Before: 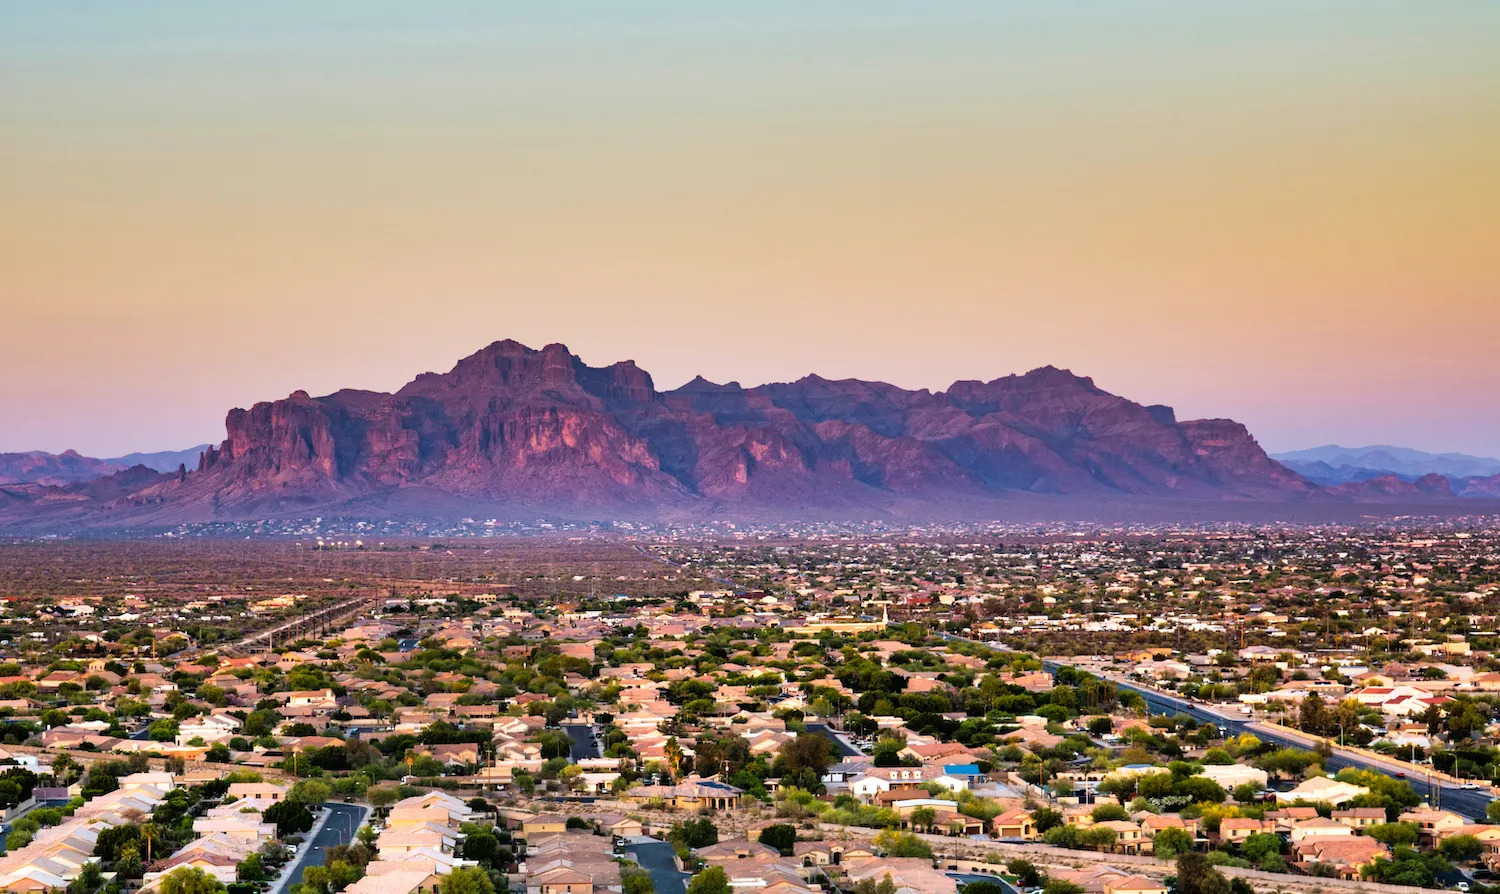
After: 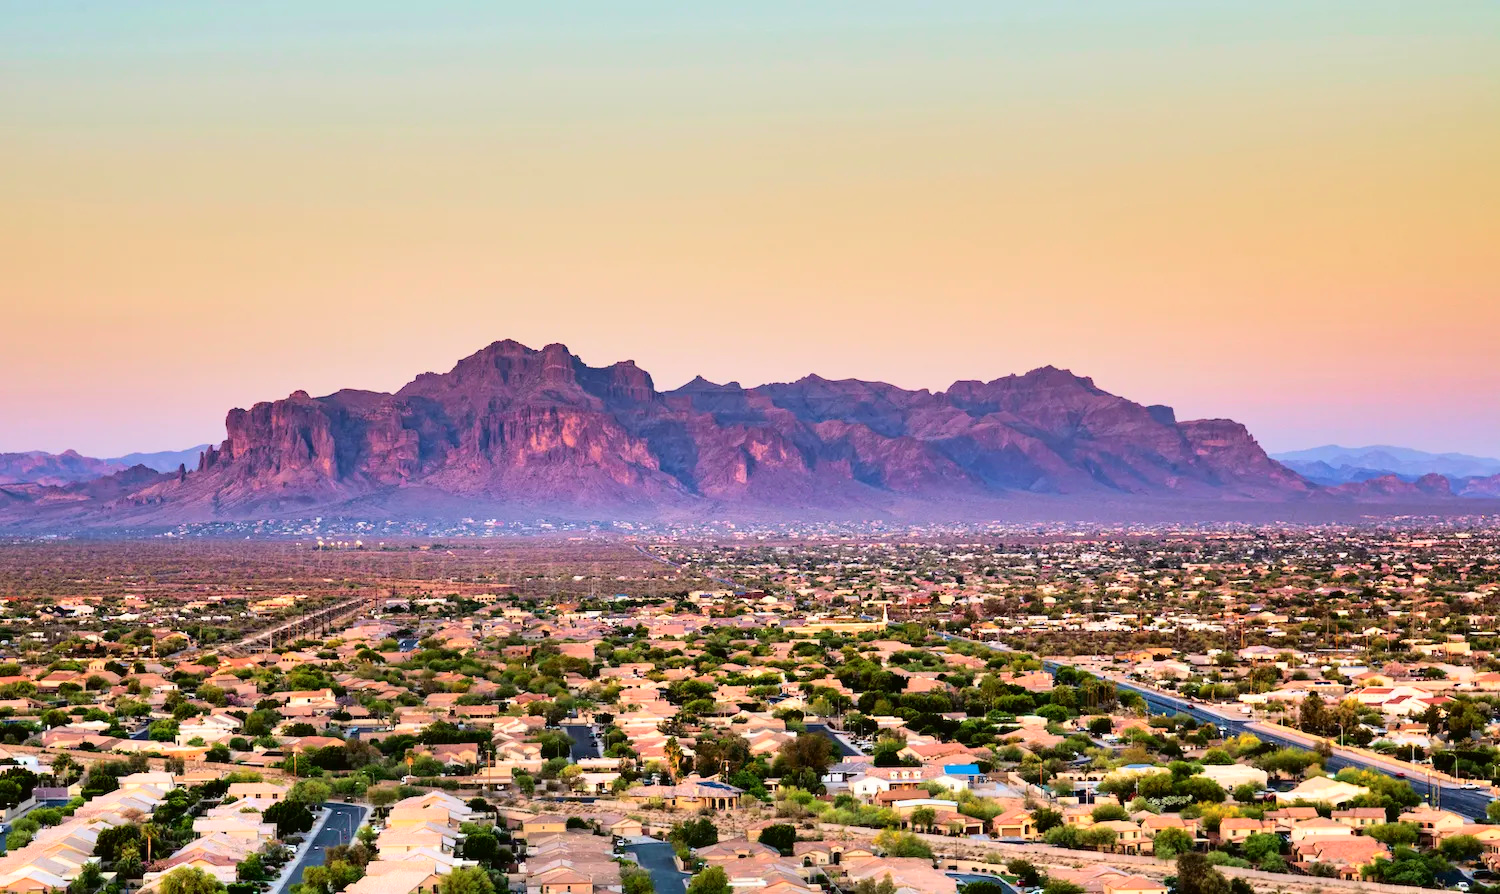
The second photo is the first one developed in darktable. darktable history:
tone curve: curves: ch0 [(0, 0.01) (0.052, 0.045) (0.136, 0.133) (0.29, 0.332) (0.453, 0.531) (0.676, 0.751) (0.89, 0.919) (1, 1)]; ch1 [(0, 0) (0.094, 0.081) (0.285, 0.299) (0.385, 0.403) (0.447, 0.429) (0.495, 0.496) (0.544, 0.552) (0.589, 0.612) (0.722, 0.728) (1, 1)]; ch2 [(0, 0) (0.257, 0.217) (0.43, 0.421) (0.498, 0.507) (0.531, 0.544) (0.56, 0.579) (0.625, 0.642) (1, 1)], color space Lab, independent channels, preserve colors none
